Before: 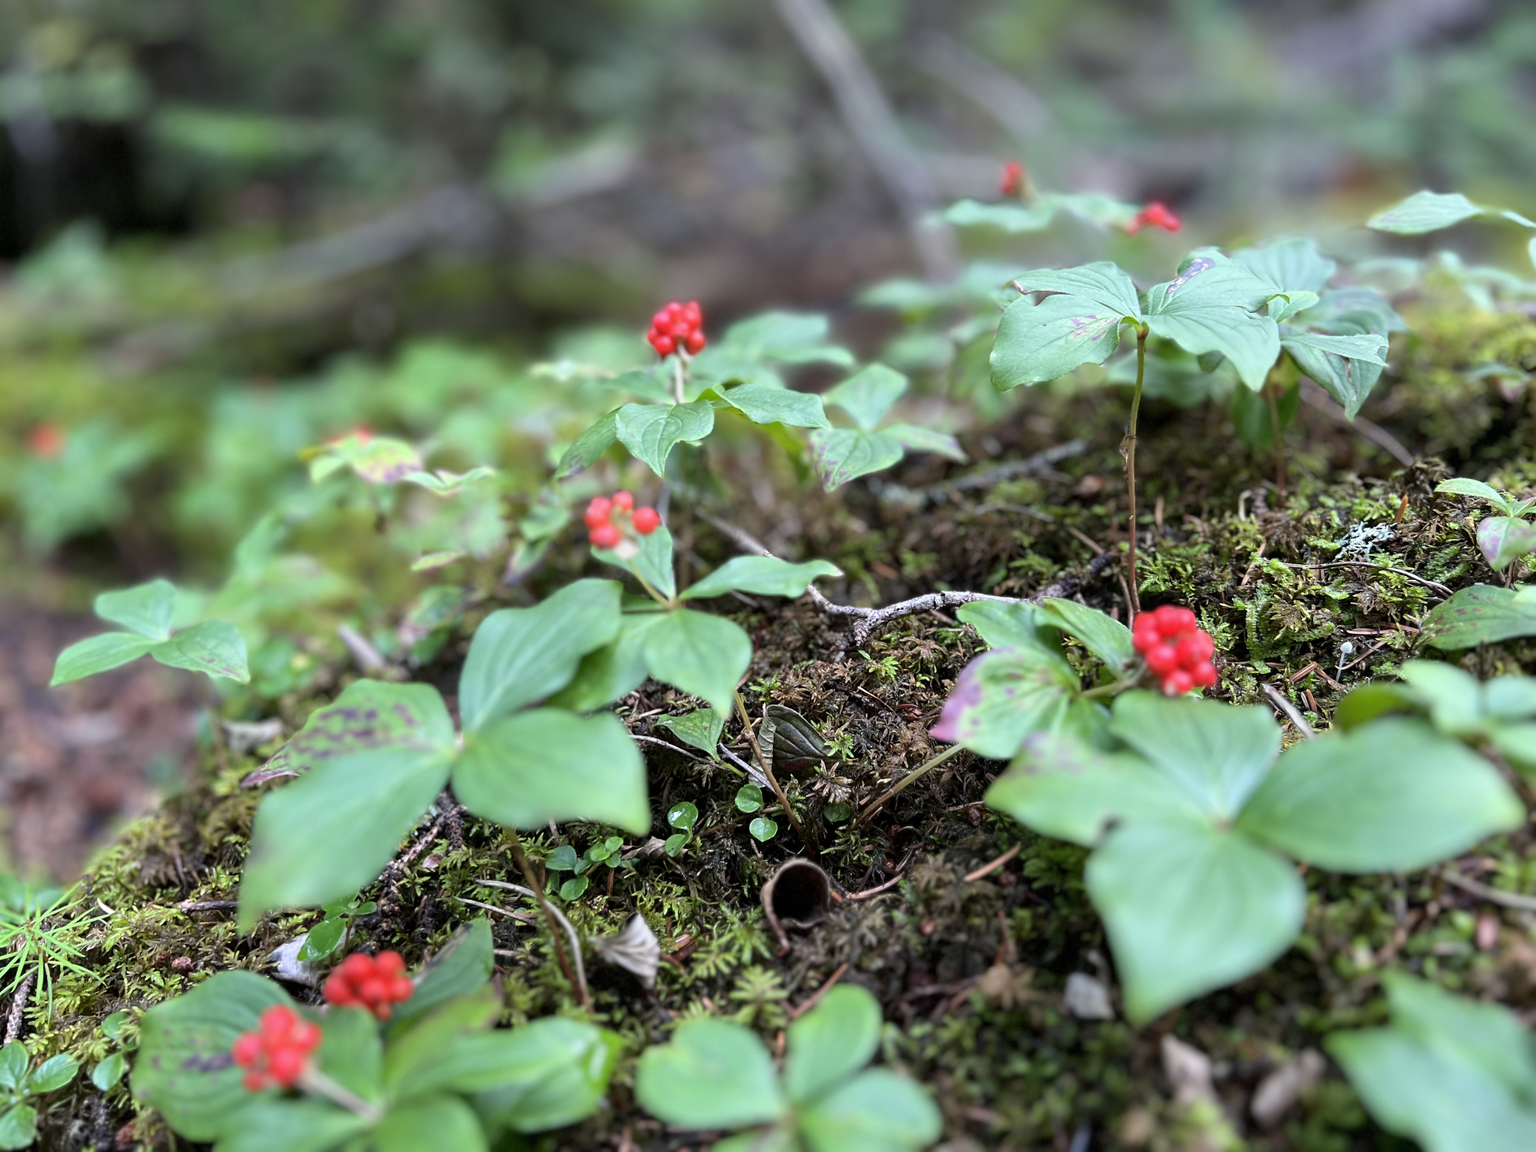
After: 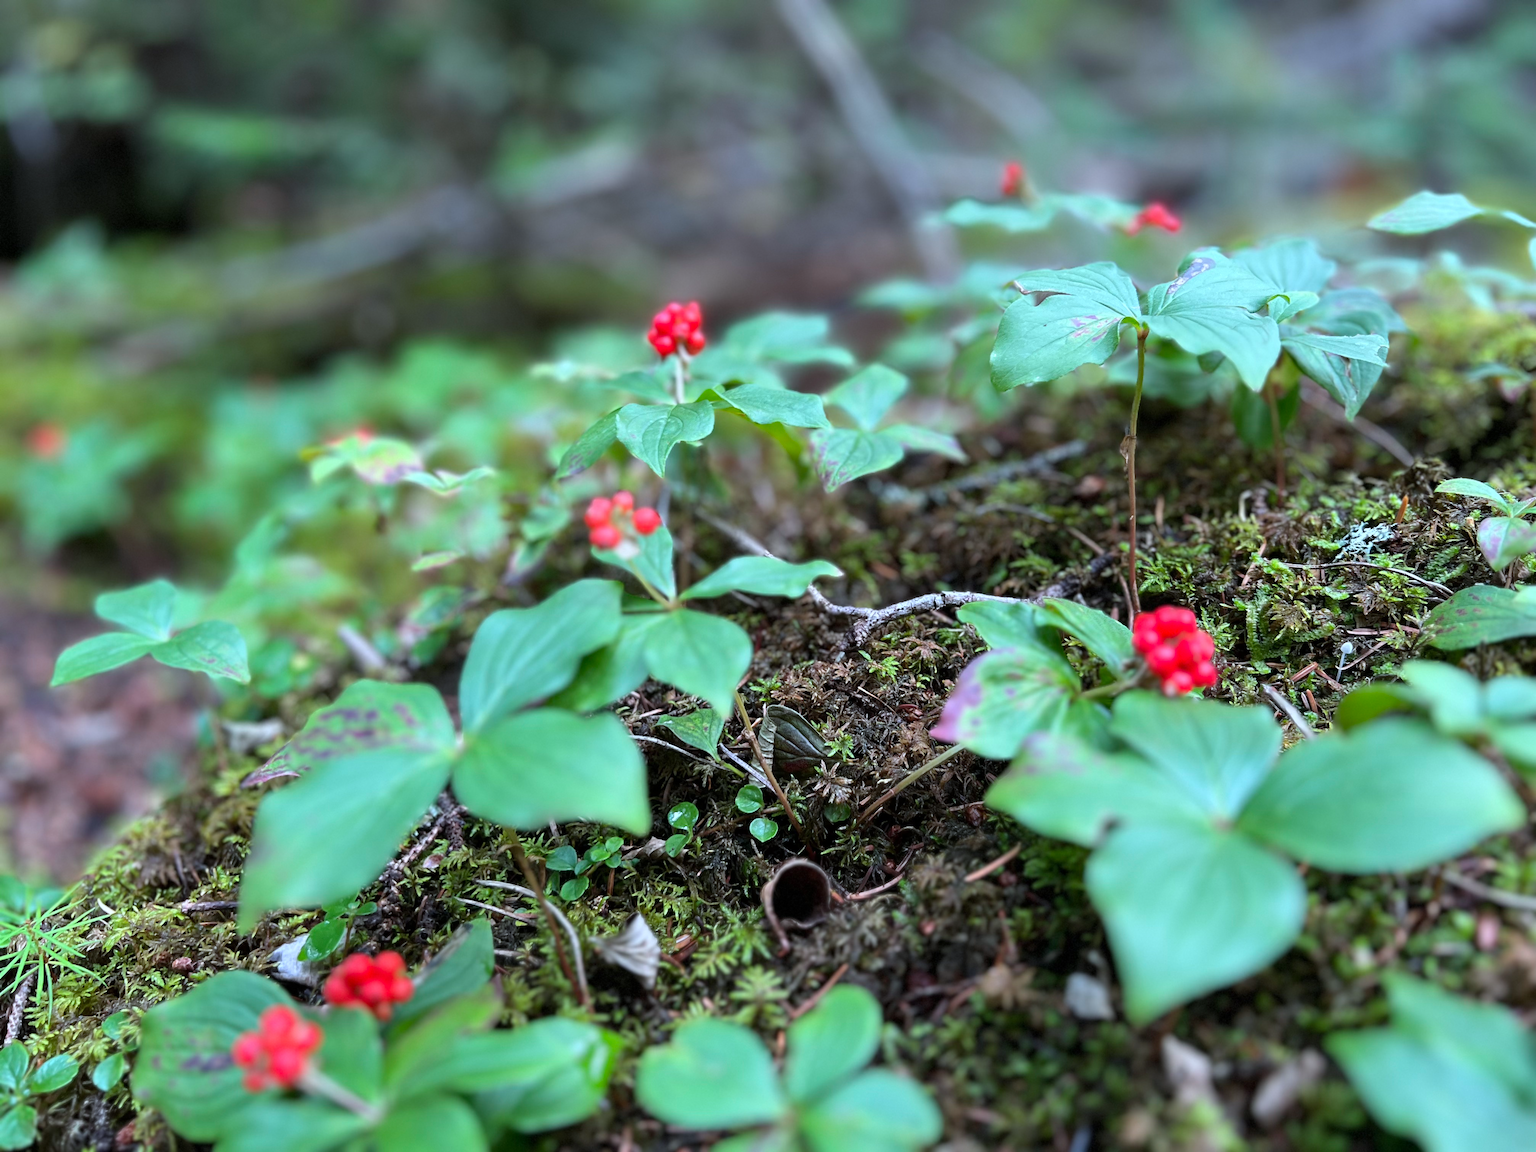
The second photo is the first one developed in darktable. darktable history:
color correction: highlights a* -4.18, highlights b* -10.81
vibrance: vibrance 22%
